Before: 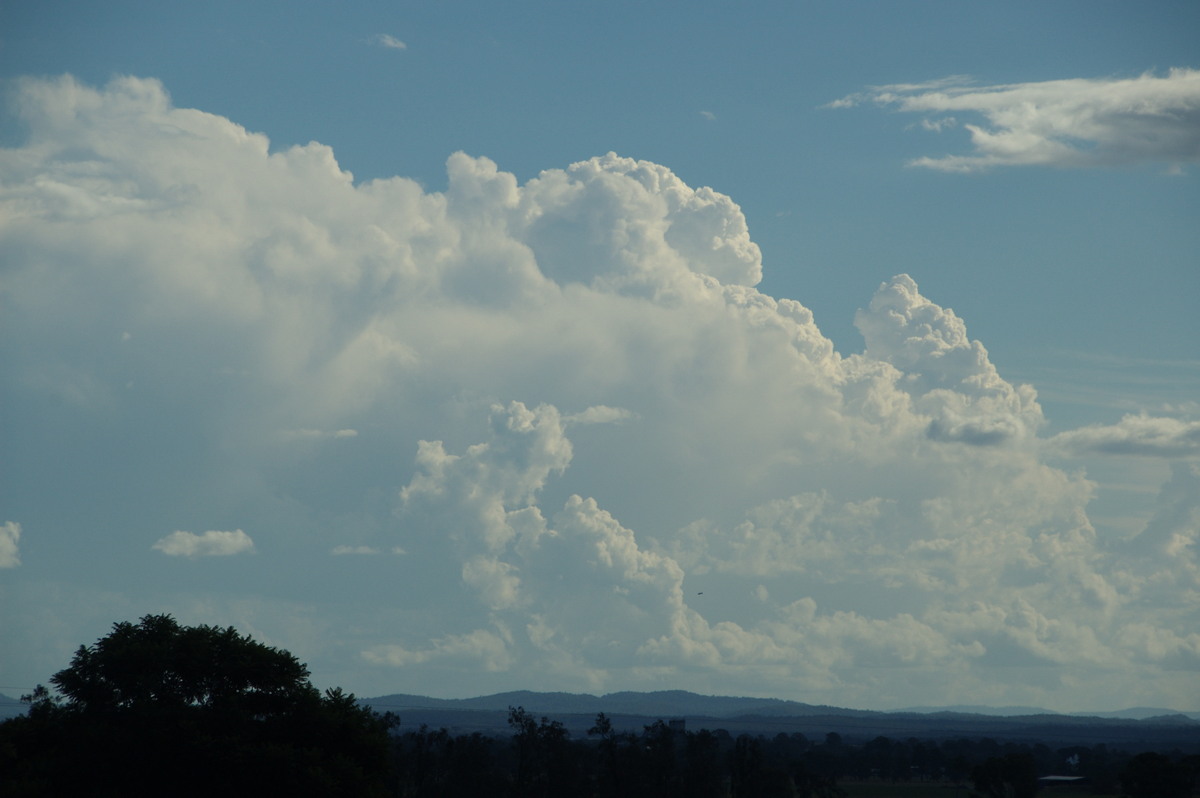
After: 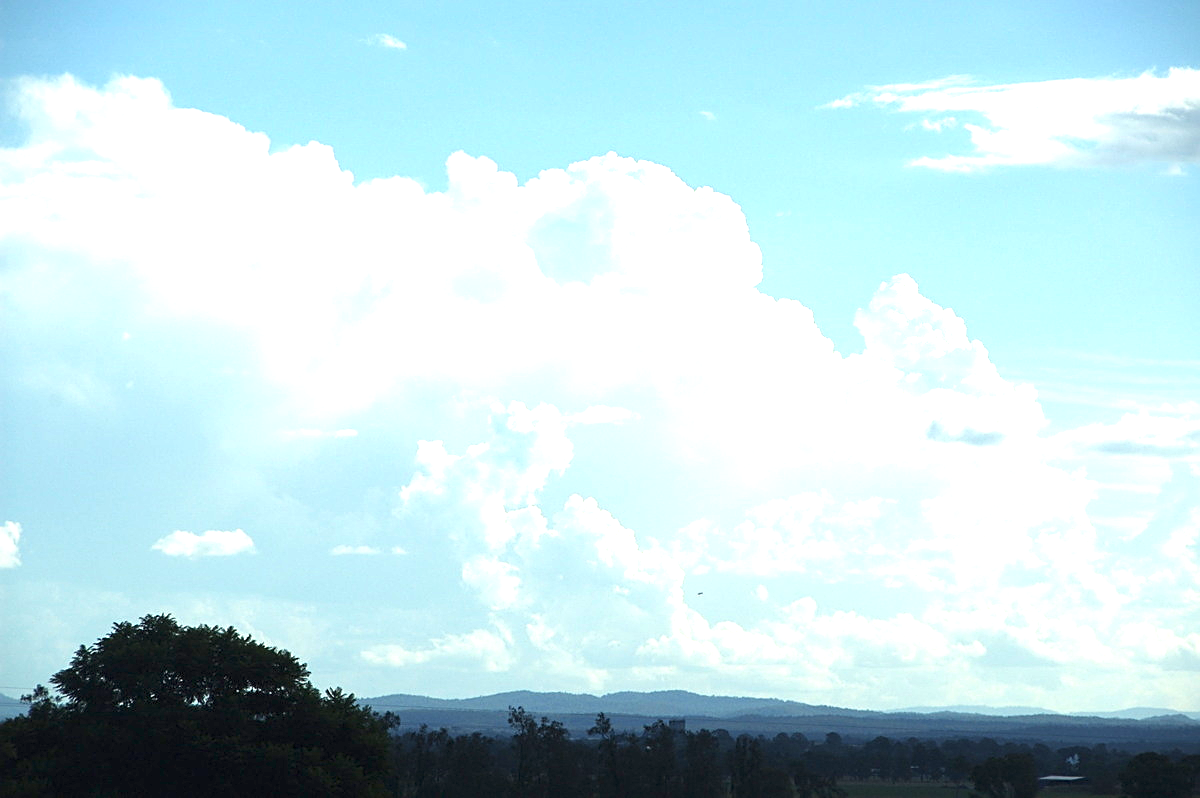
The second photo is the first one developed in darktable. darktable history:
sharpen: on, module defaults
exposure: black level correction 0, exposure 1.964 EV, compensate highlight preservation false
